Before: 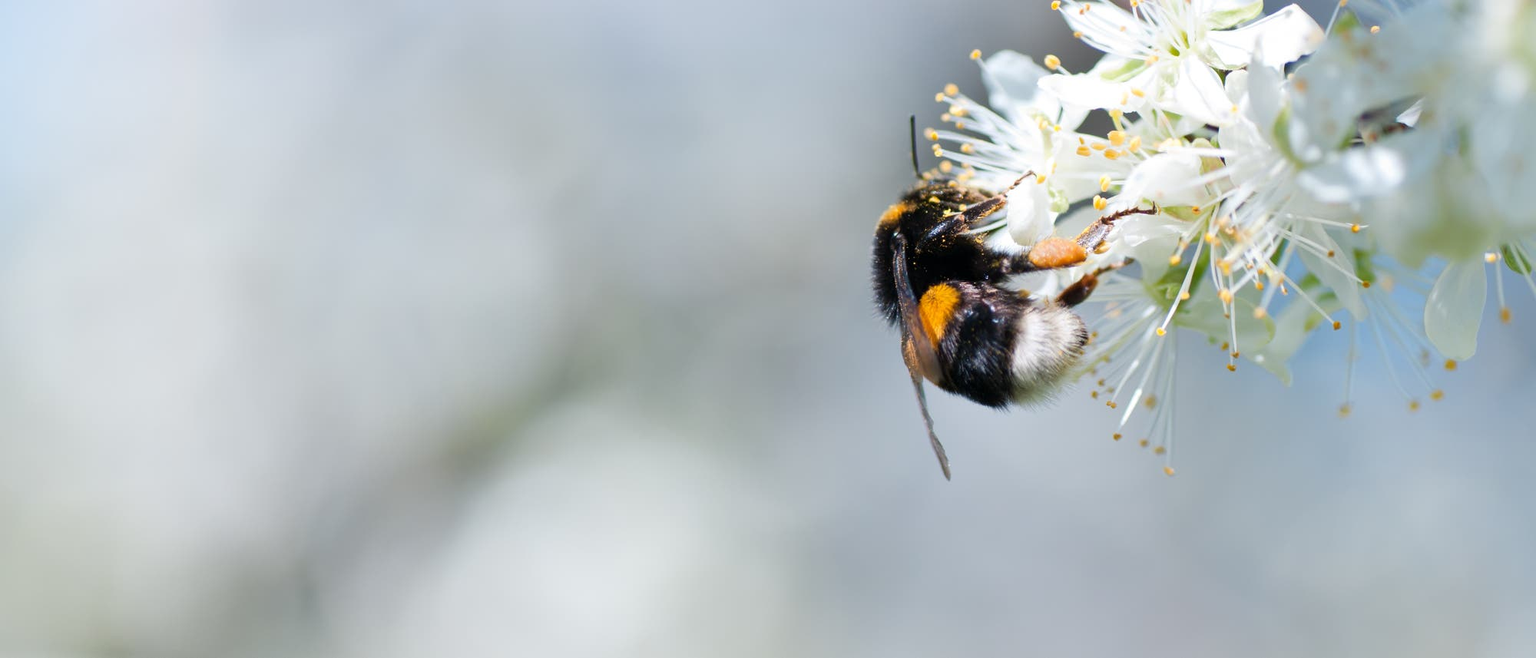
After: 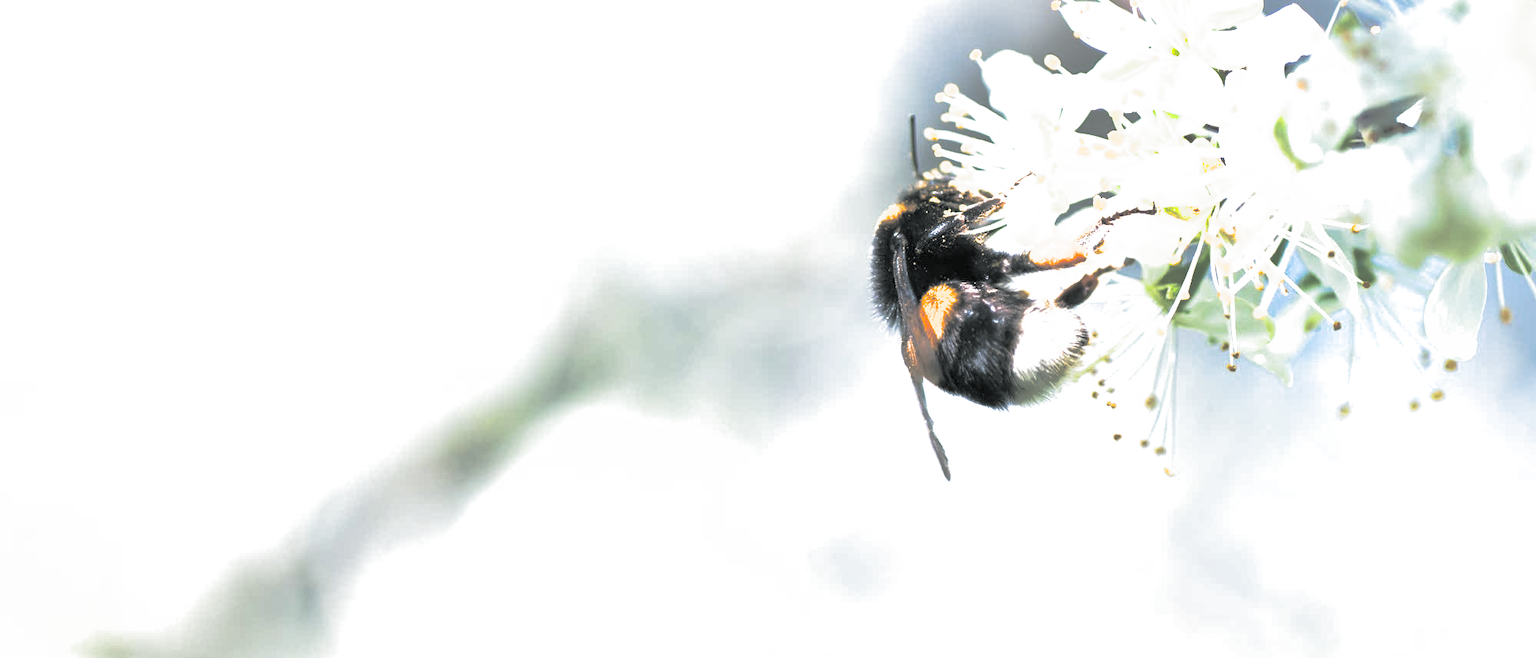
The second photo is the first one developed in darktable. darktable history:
shadows and highlights: on, module defaults
exposure: black level correction 0, exposure 1.2 EV, compensate highlight preservation false
split-toning: shadows › hue 190.8°, shadows › saturation 0.05, highlights › hue 54°, highlights › saturation 0.05, compress 0%
